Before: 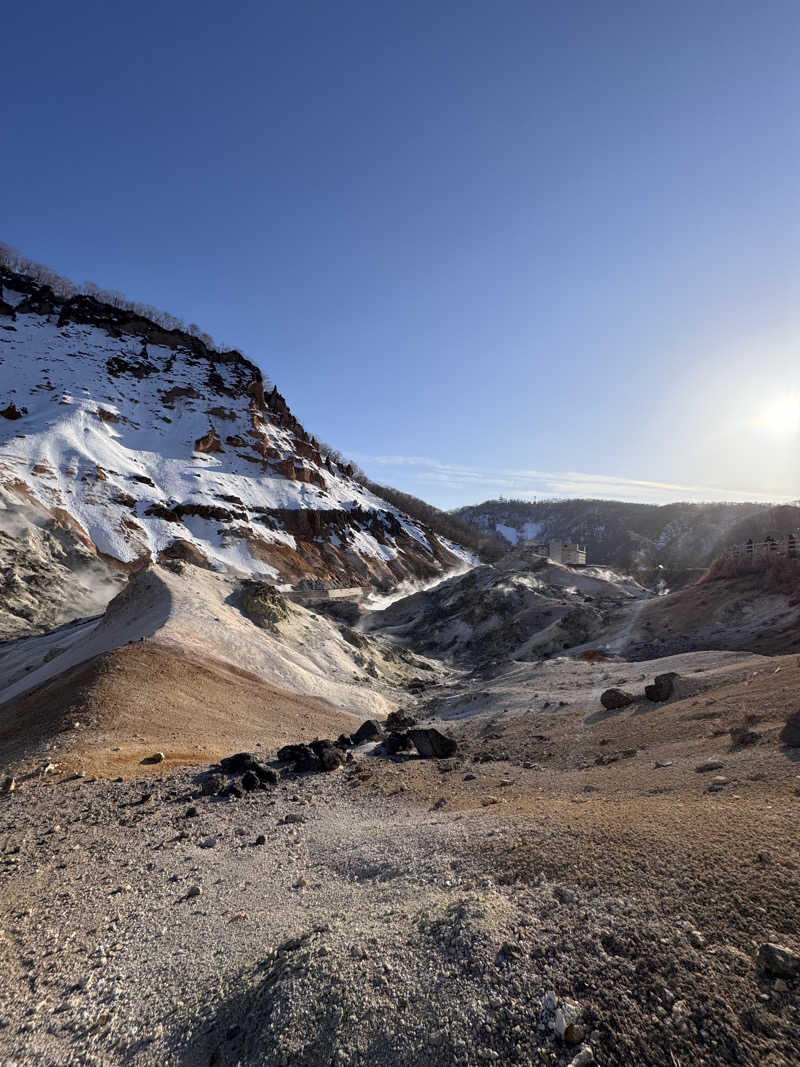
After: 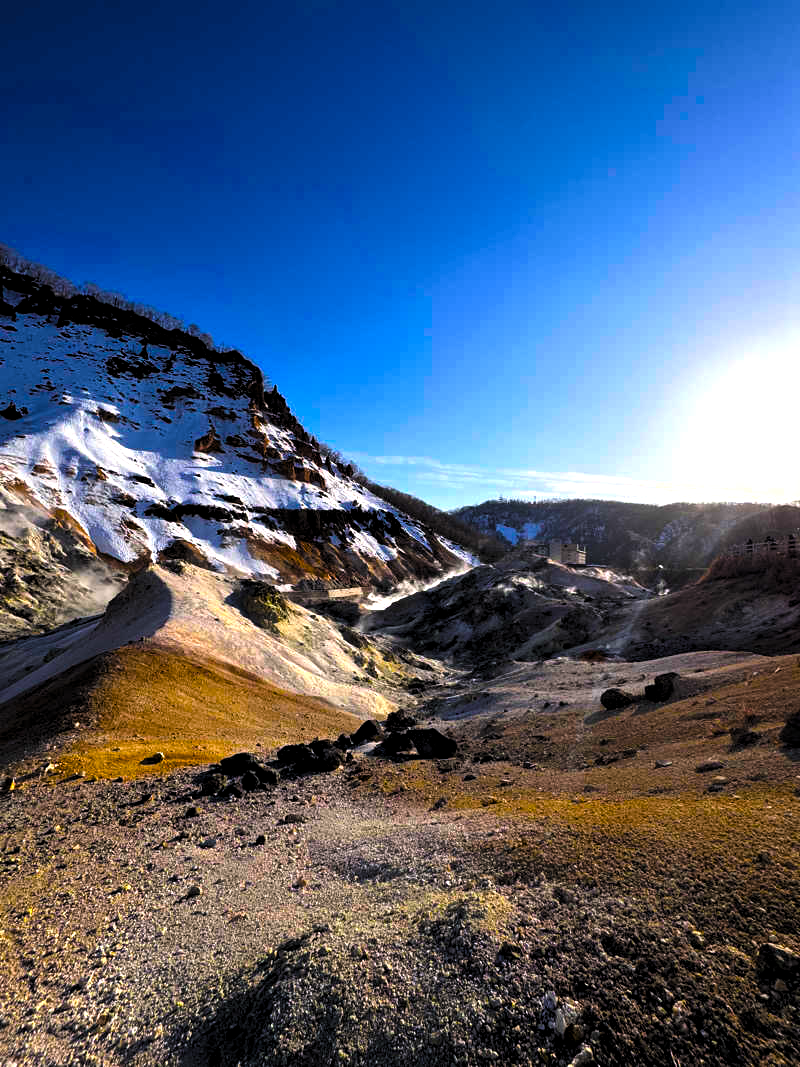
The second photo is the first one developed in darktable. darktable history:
levels: white 99.96%, levels [0.129, 0.519, 0.867]
color balance rgb: highlights gain › chroma 0.266%, highlights gain › hue 330.34°, global offset › luminance 0.493%, linear chroma grading › shadows 9.968%, linear chroma grading › highlights 10.643%, linear chroma grading › global chroma 15.623%, linear chroma grading › mid-tones 14.789%, perceptual saturation grading › global saturation 99.742%
